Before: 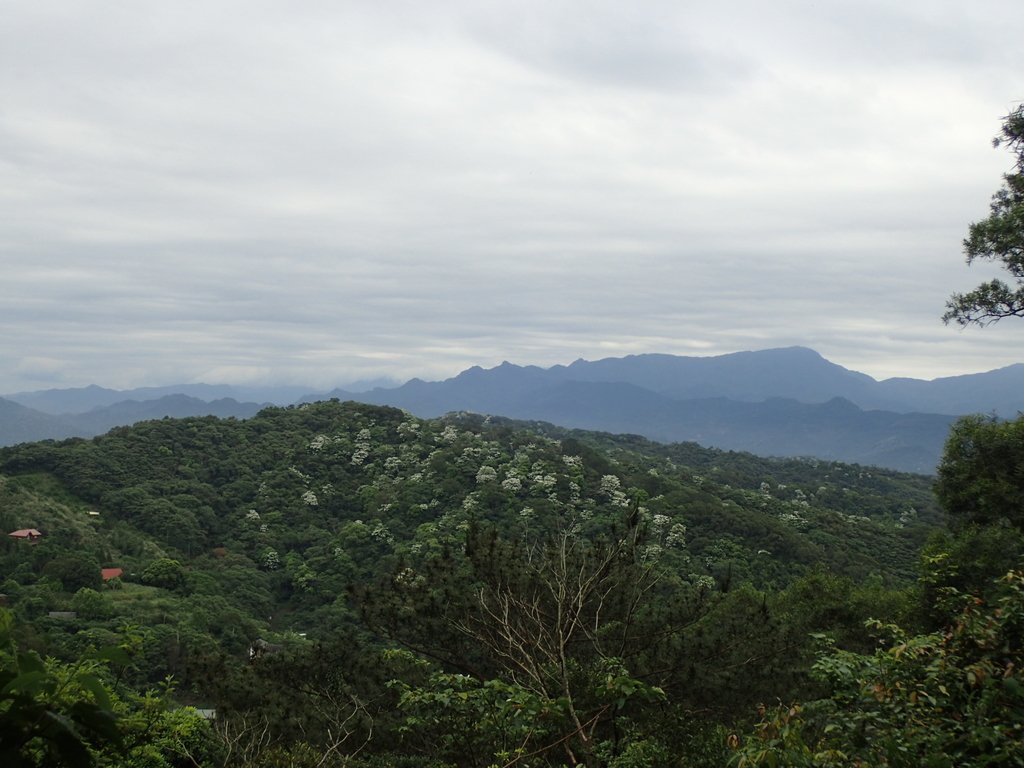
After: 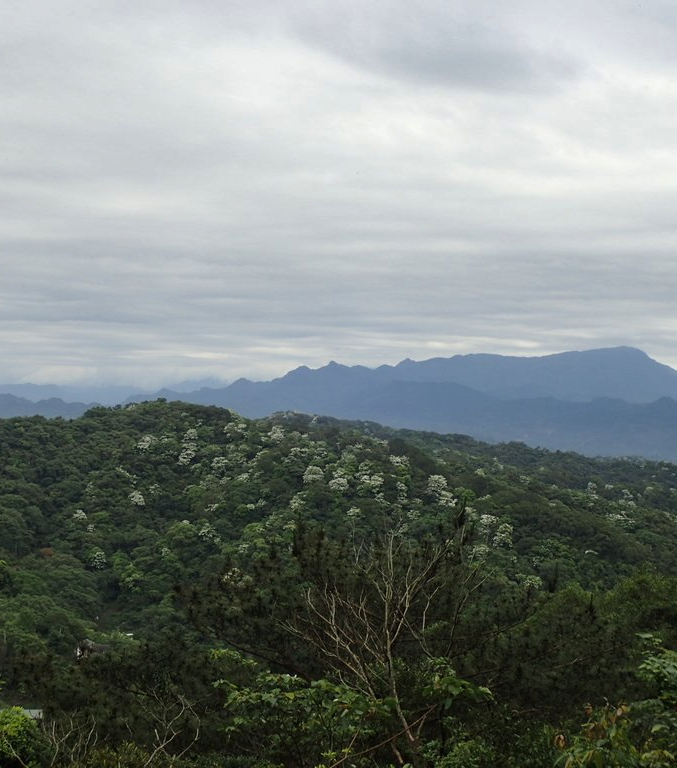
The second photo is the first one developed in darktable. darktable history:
shadows and highlights: shadows 11.21, white point adjustment 1.14, soften with gaussian
crop: left 16.91%, right 16.881%
